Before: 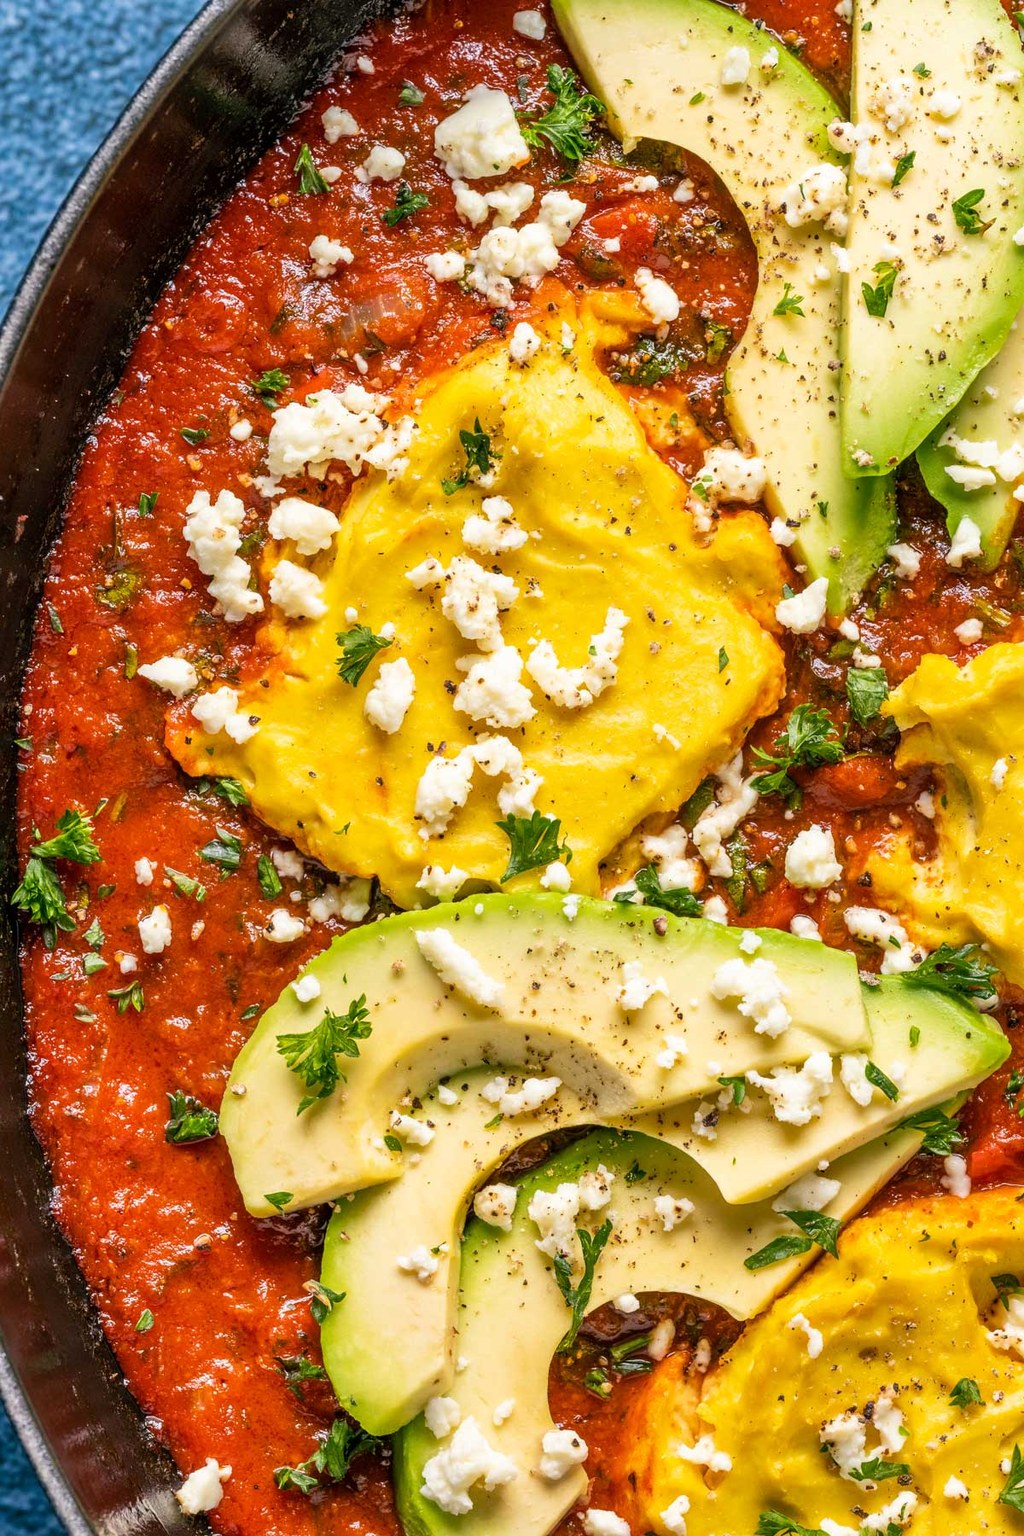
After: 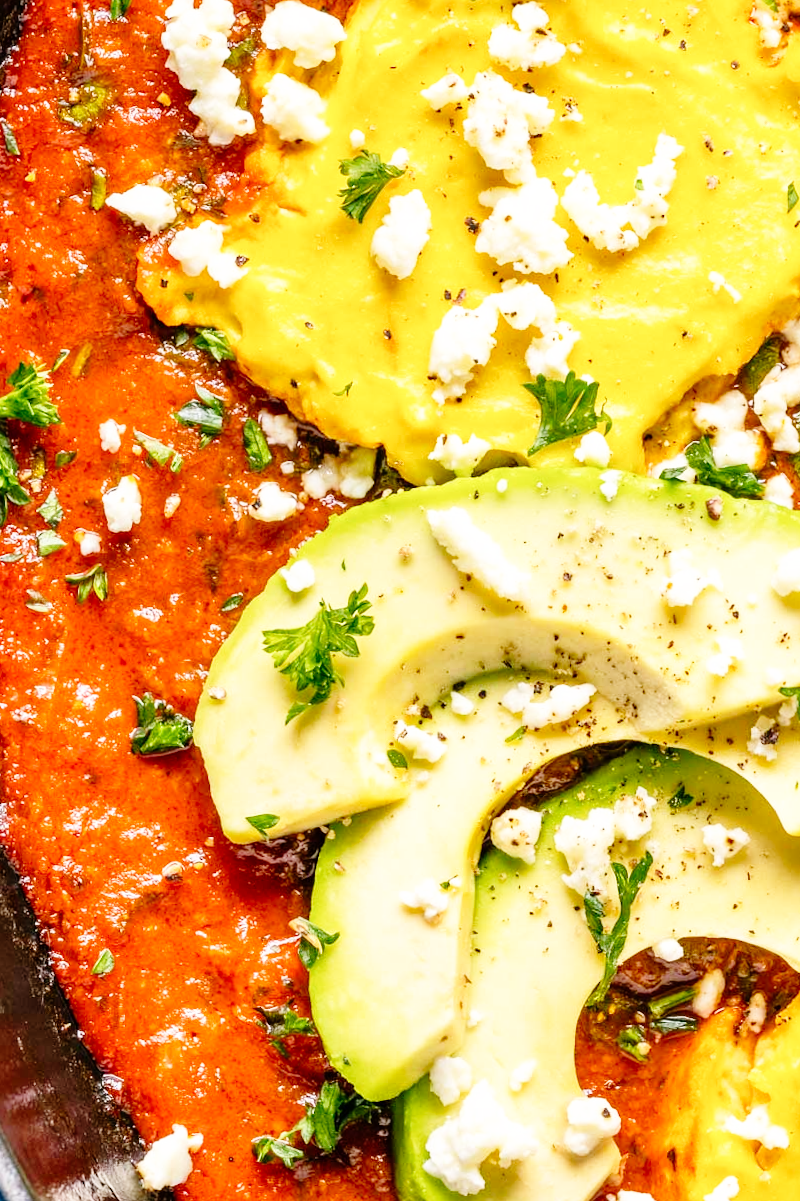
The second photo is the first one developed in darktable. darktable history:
base curve: curves: ch0 [(0, 0) (0.008, 0.007) (0.022, 0.029) (0.048, 0.089) (0.092, 0.197) (0.191, 0.399) (0.275, 0.534) (0.357, 0.65) (0.477, 0.78) (0.542, 0.833) (0.799, 0.973) (1, 1)], preserve colors none
crop and rotate: angle -0.82°, left 3.85%, top 31.828%, right 27.992%
